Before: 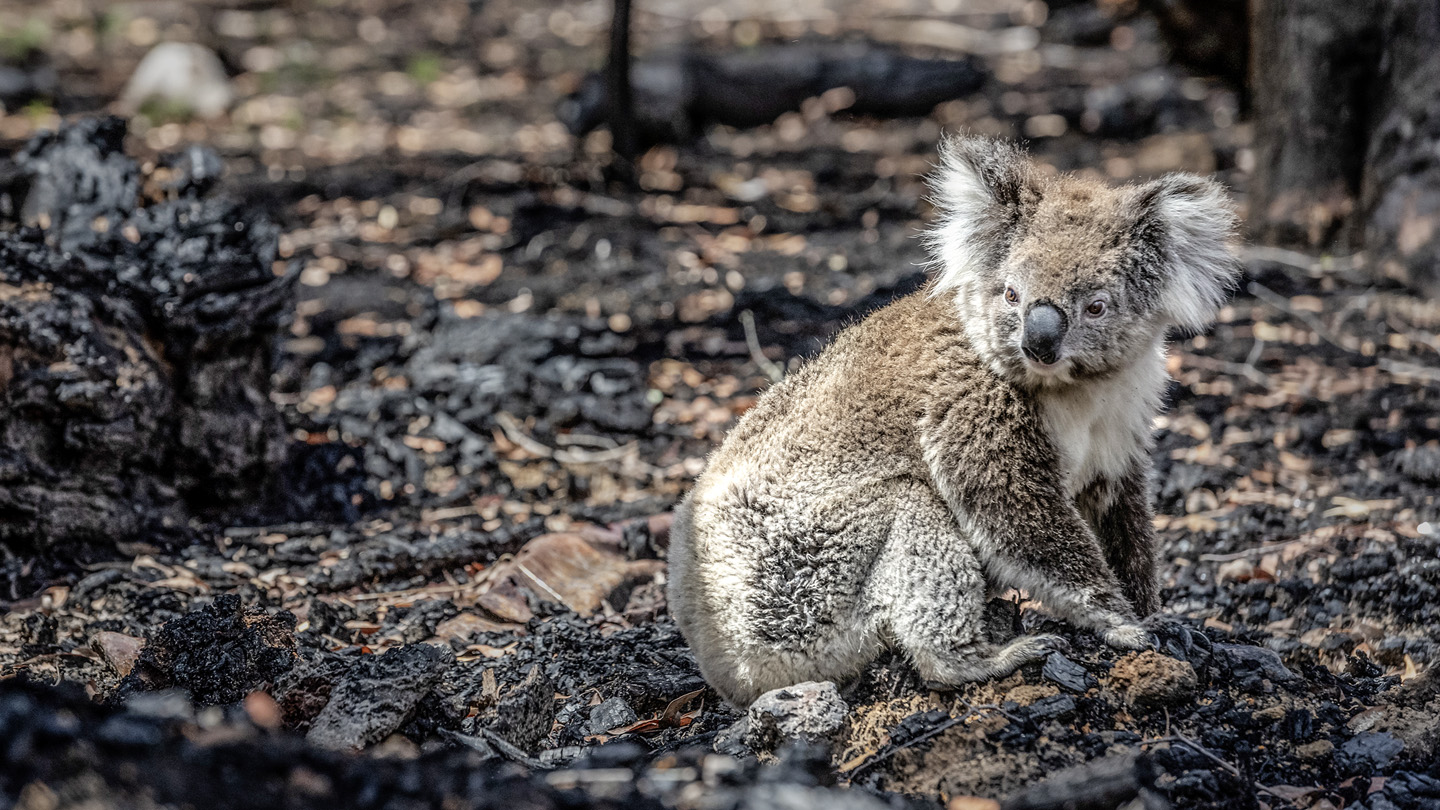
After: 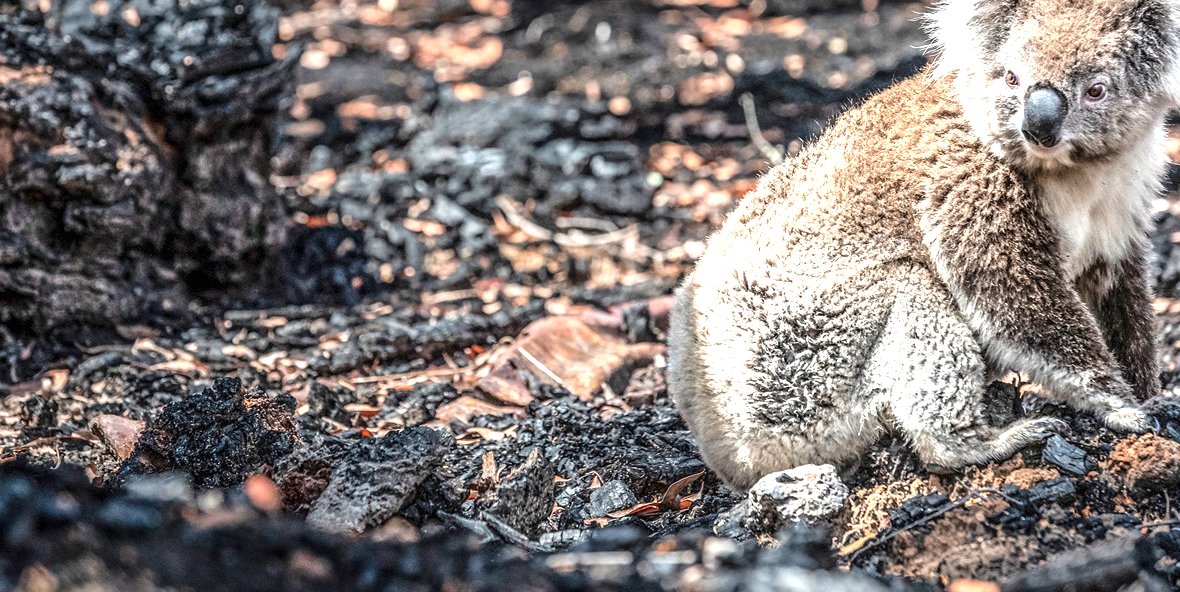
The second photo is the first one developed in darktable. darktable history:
crop: top 26.889%, right 18.046%
exposure: black level correction 0, exposure 1.172 EV, compensate highlight preservation false
